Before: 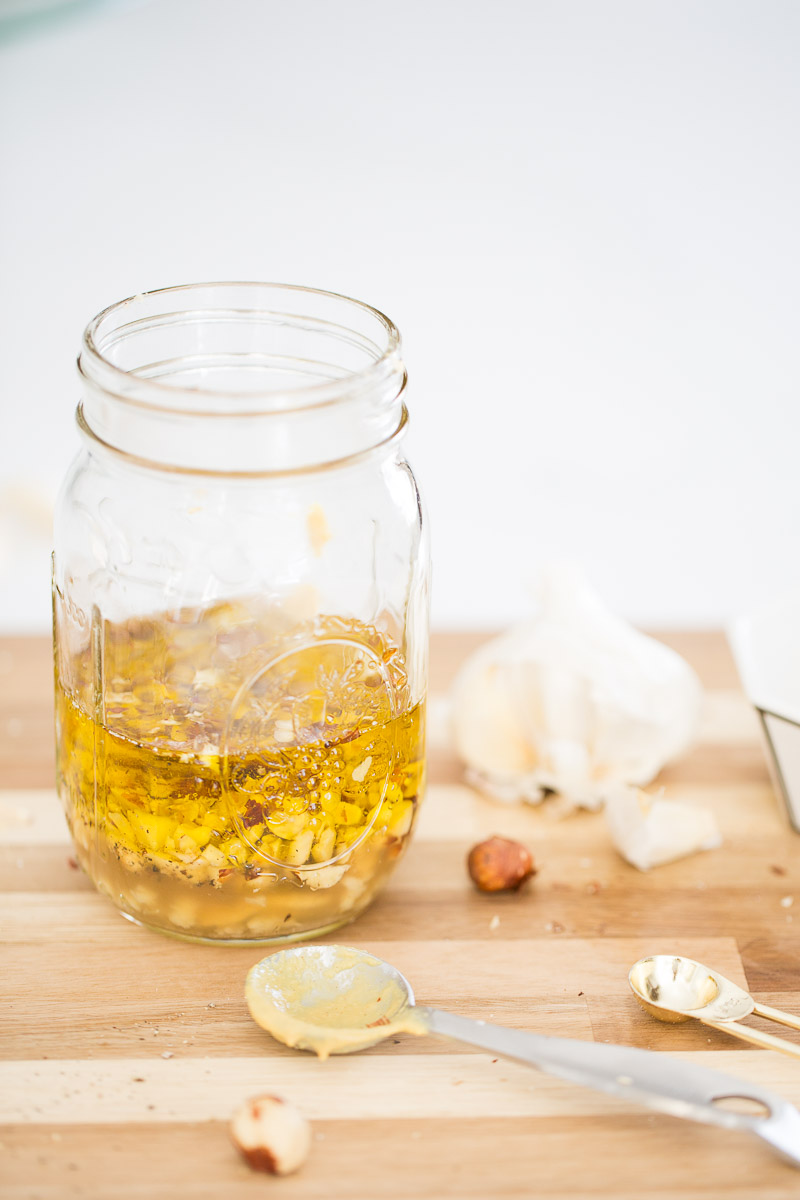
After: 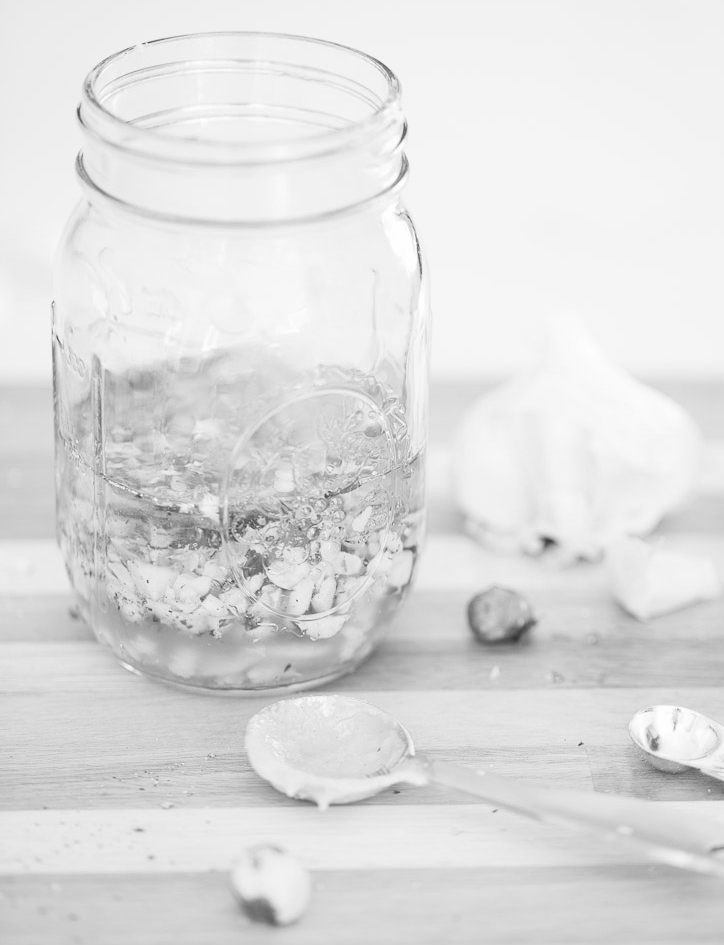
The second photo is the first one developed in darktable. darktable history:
color calibration: output gray [0.714, 0.278, 0, 0], illuminant same as pipeline (D50), adaptation none (bypass)
crop: top 20.916%, right 9.437%, bottom 0.316%
